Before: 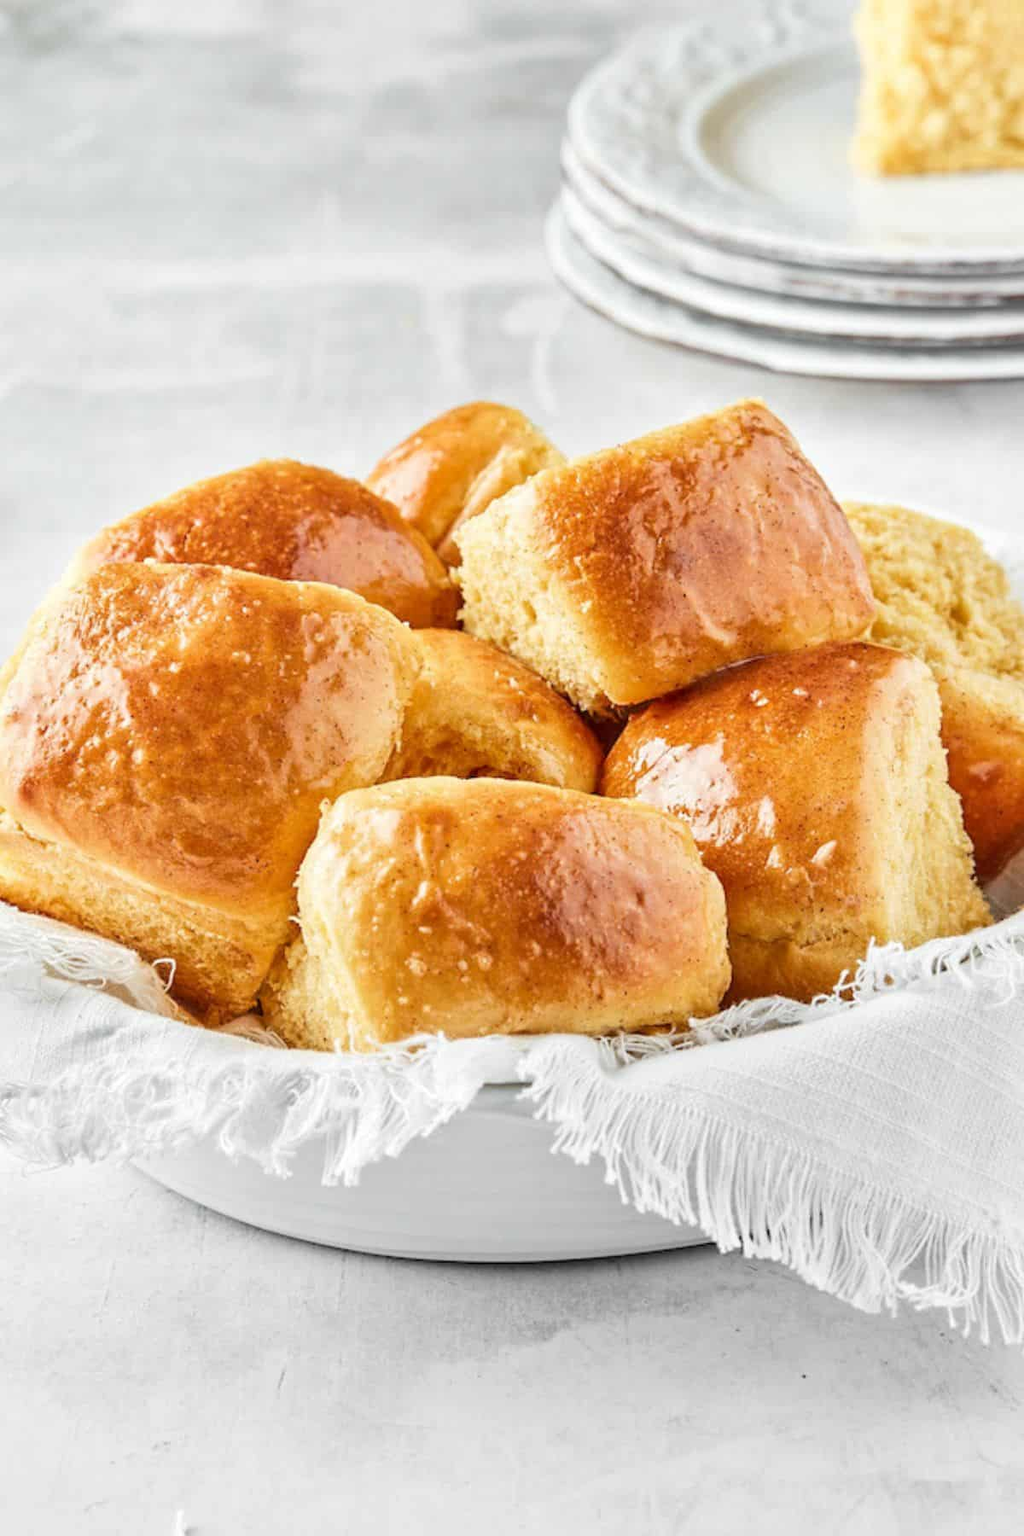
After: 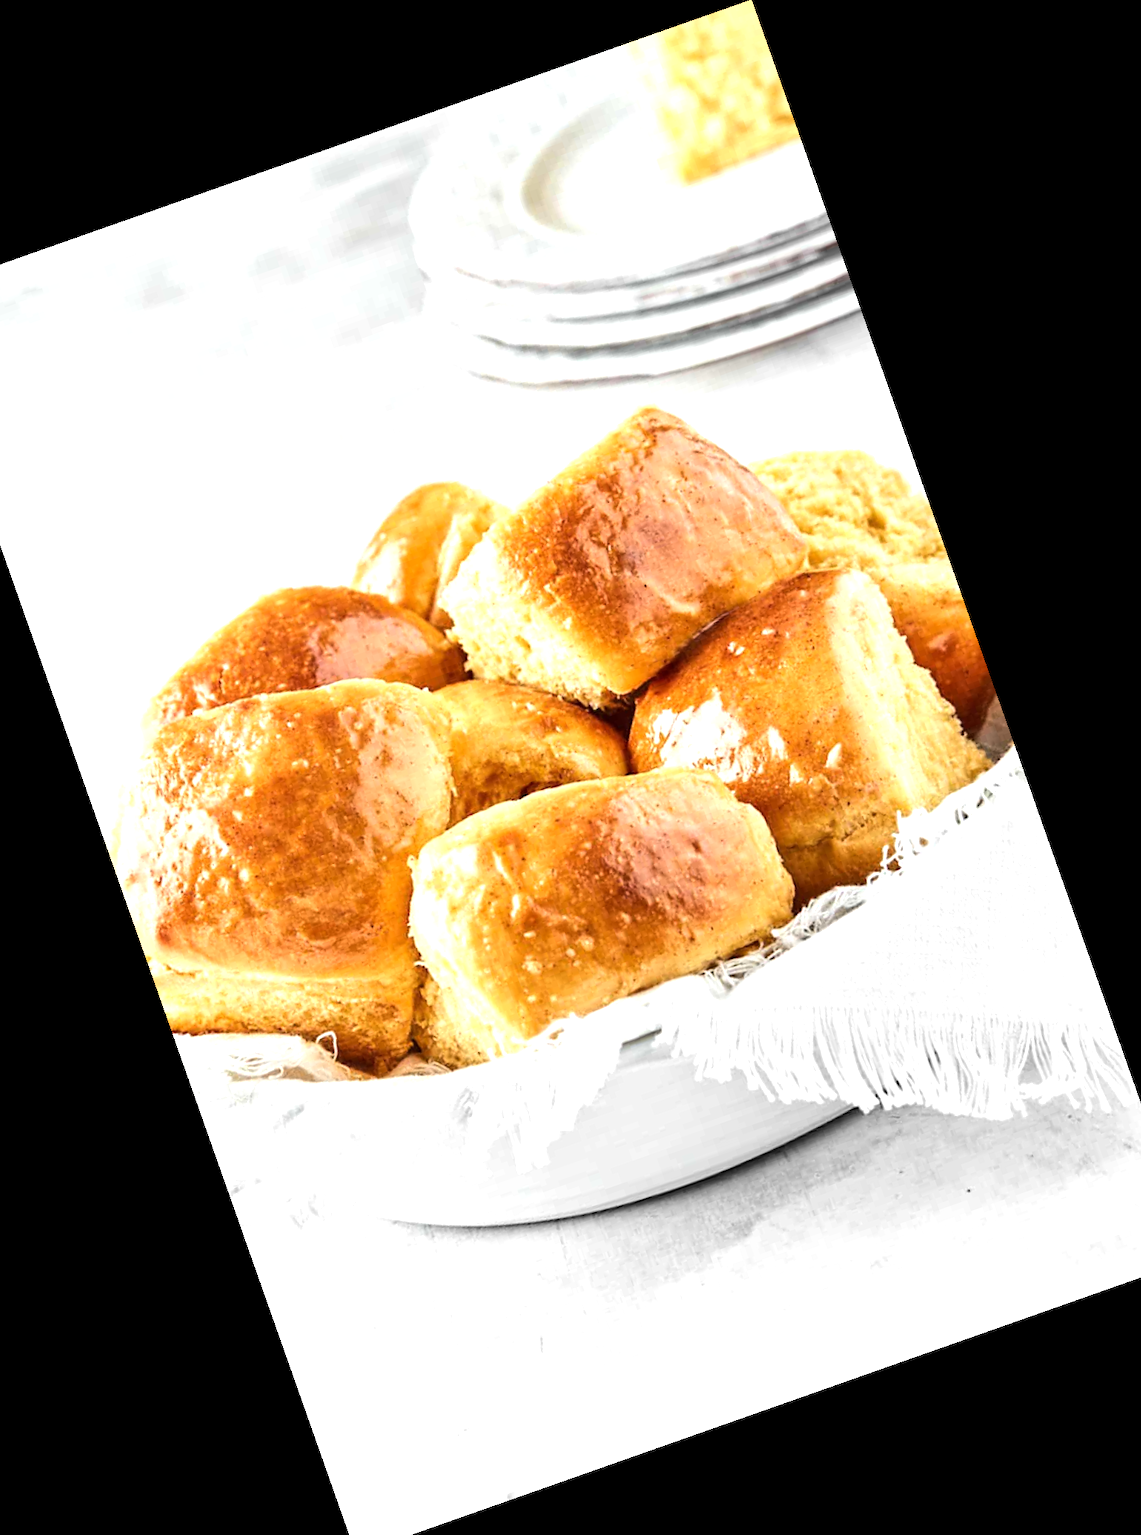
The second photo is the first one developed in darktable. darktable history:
crop and rotate: angle 19.43°, left 6.812%, right 4.125%, bottom 1.087%
tone equalizer: -8 EV -0.75 EV, -7 EV -0.7 EV, -6 EV -0.6 EV, -5 EV -0.4 EV, -3 EV 0.4 EV, -2 EV 0.6 EV, -1 EV 0.7 EV, +0 EV 0.75 EV, edges refinement/feathering 500, mask exposure compensation -1.57 EV, preserve details no
